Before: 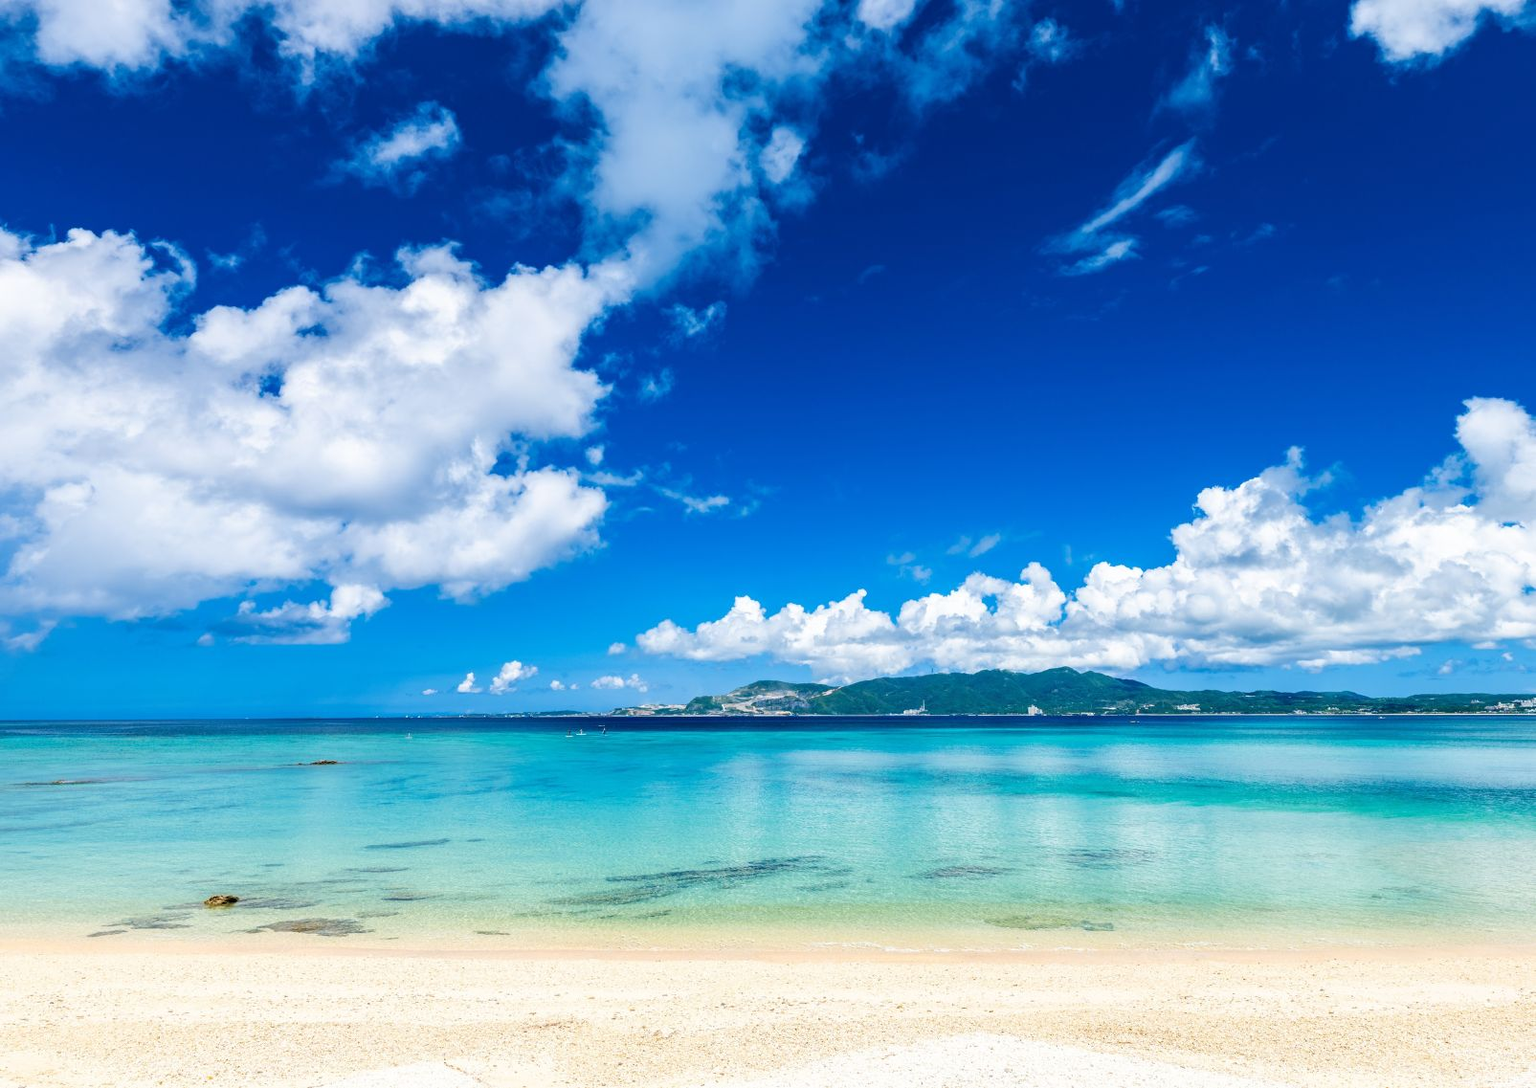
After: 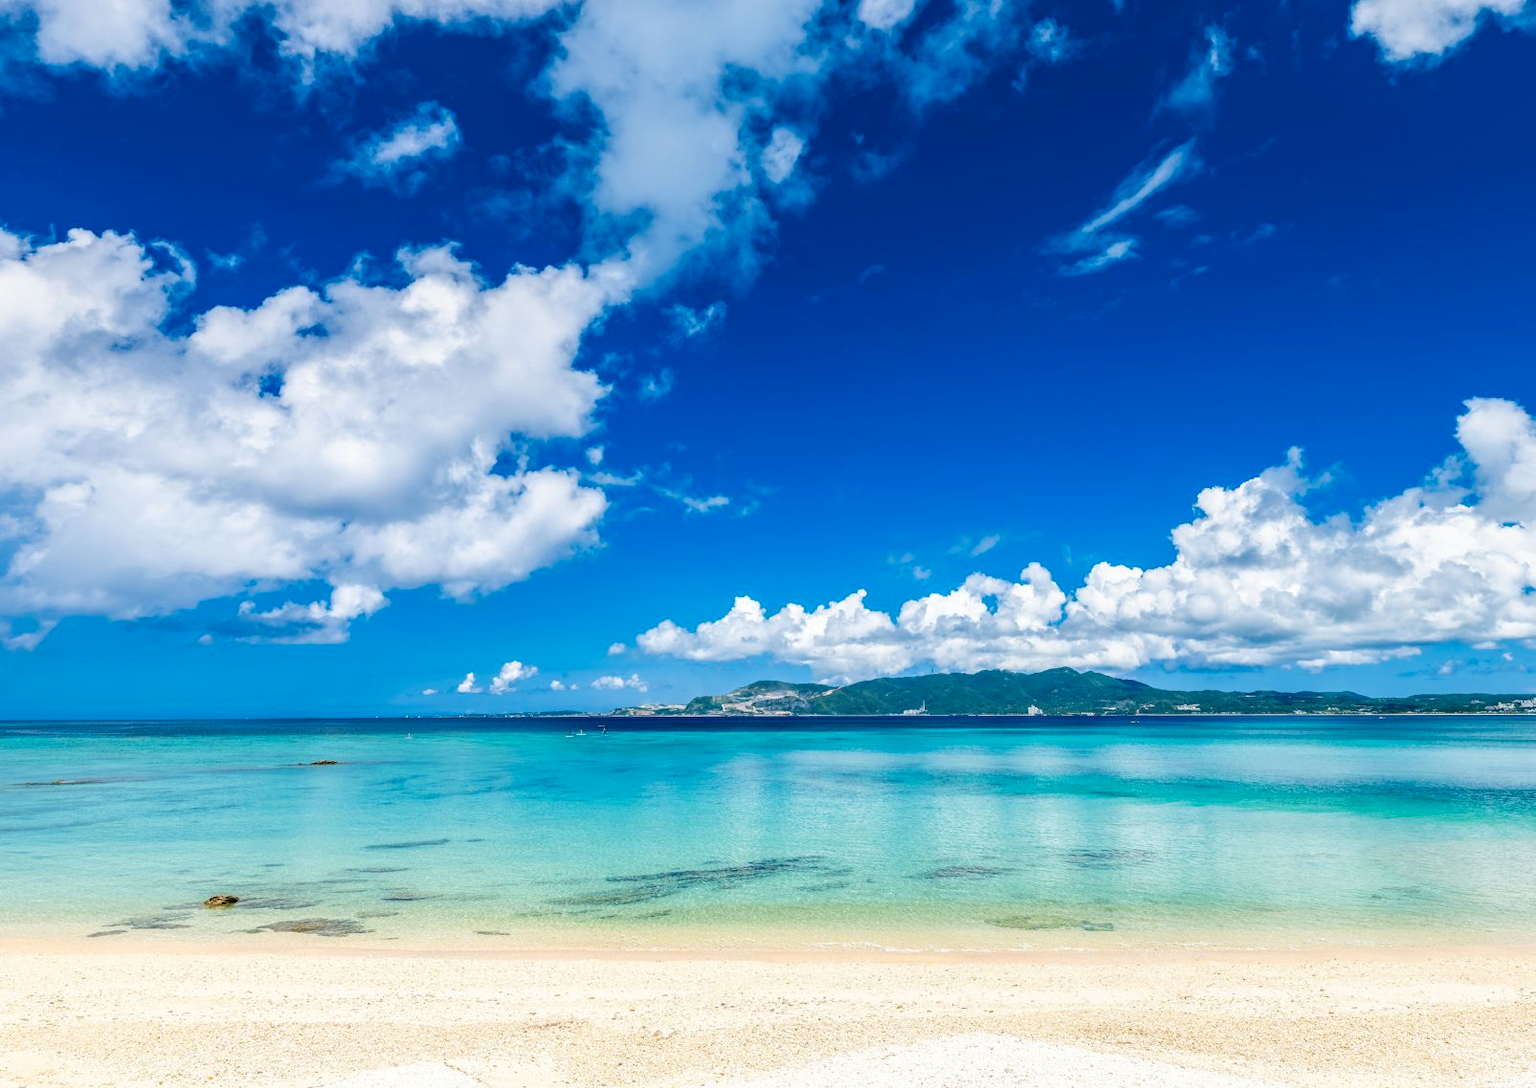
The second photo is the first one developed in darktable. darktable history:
color zones: curves: ch0 [(0, 0.5) (0.143, 0.5) (0.286, 0.5) (0.429, 0.5) (0.571, 0.5) (0.714, 0.476) (0.857, 0.5) (1, 0.5)]; ch2 [(0, 0.5) (0.143, 0.5) (0.286, 0.5) (0.429, 0.5) (0.571, 0.5) (0.714, 0.487) (0.857, 0.5) (1, 0.5)]
local contrast: detail 110%
